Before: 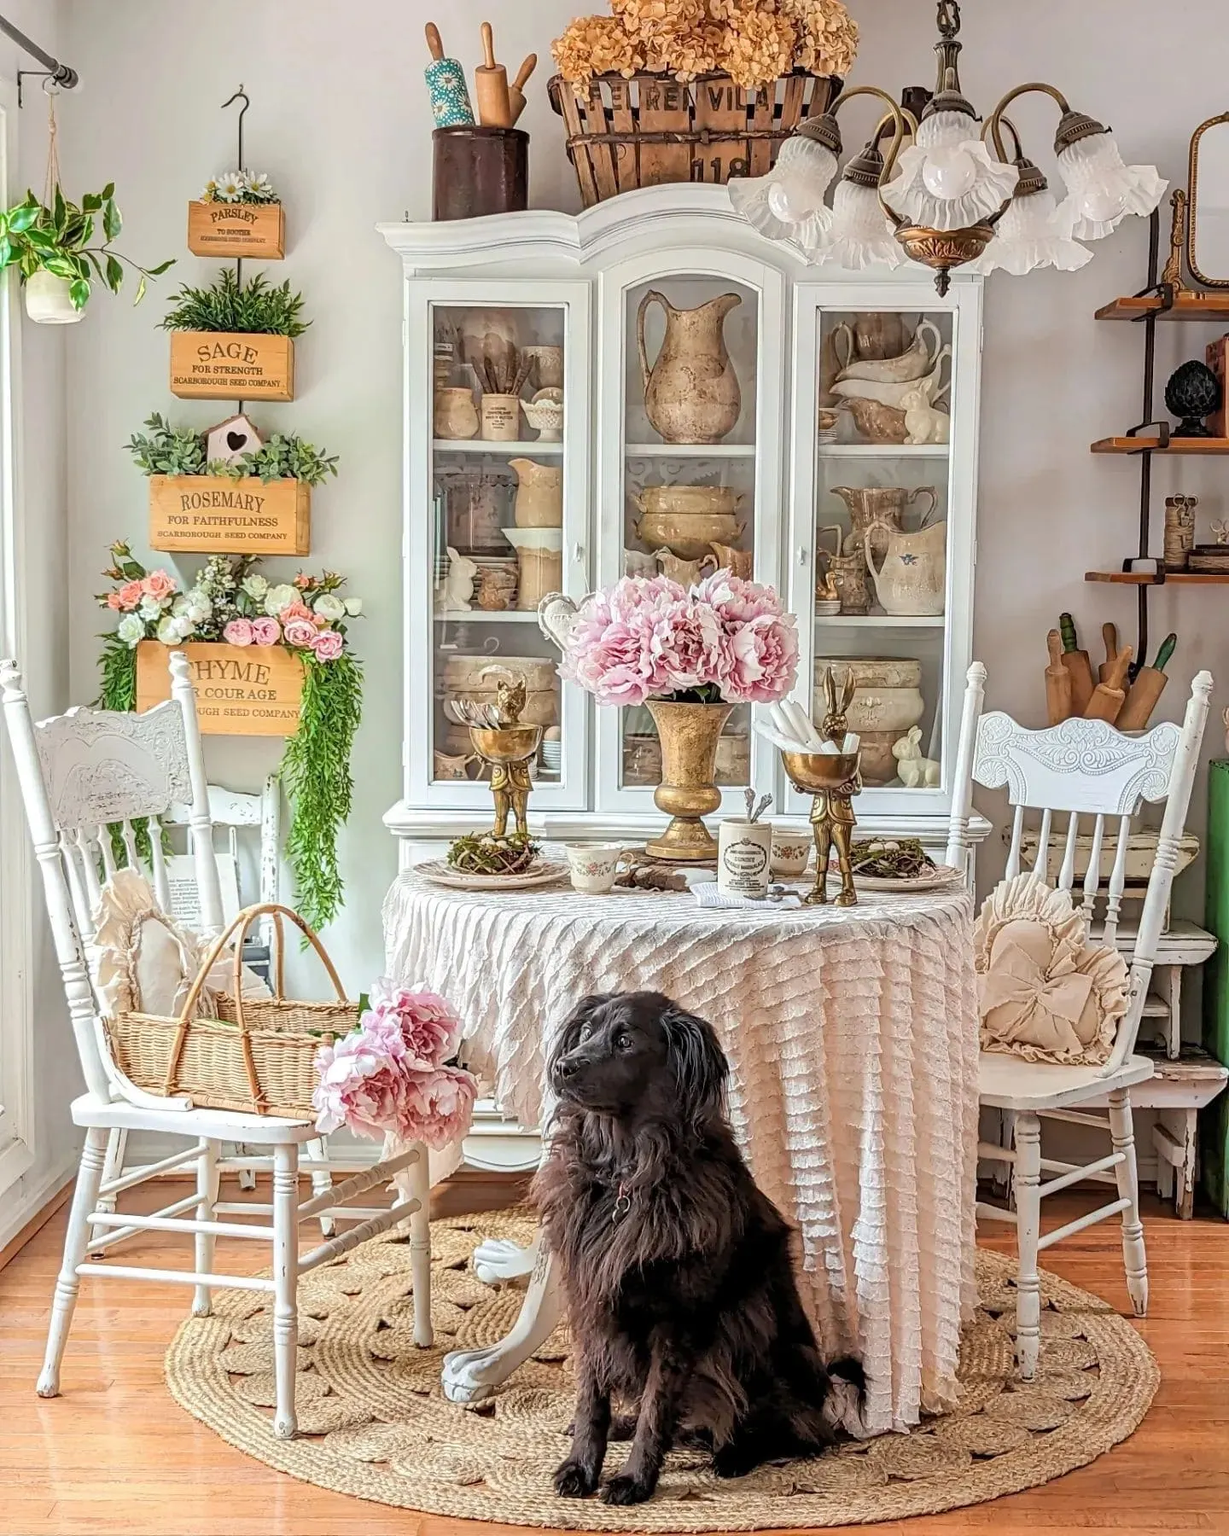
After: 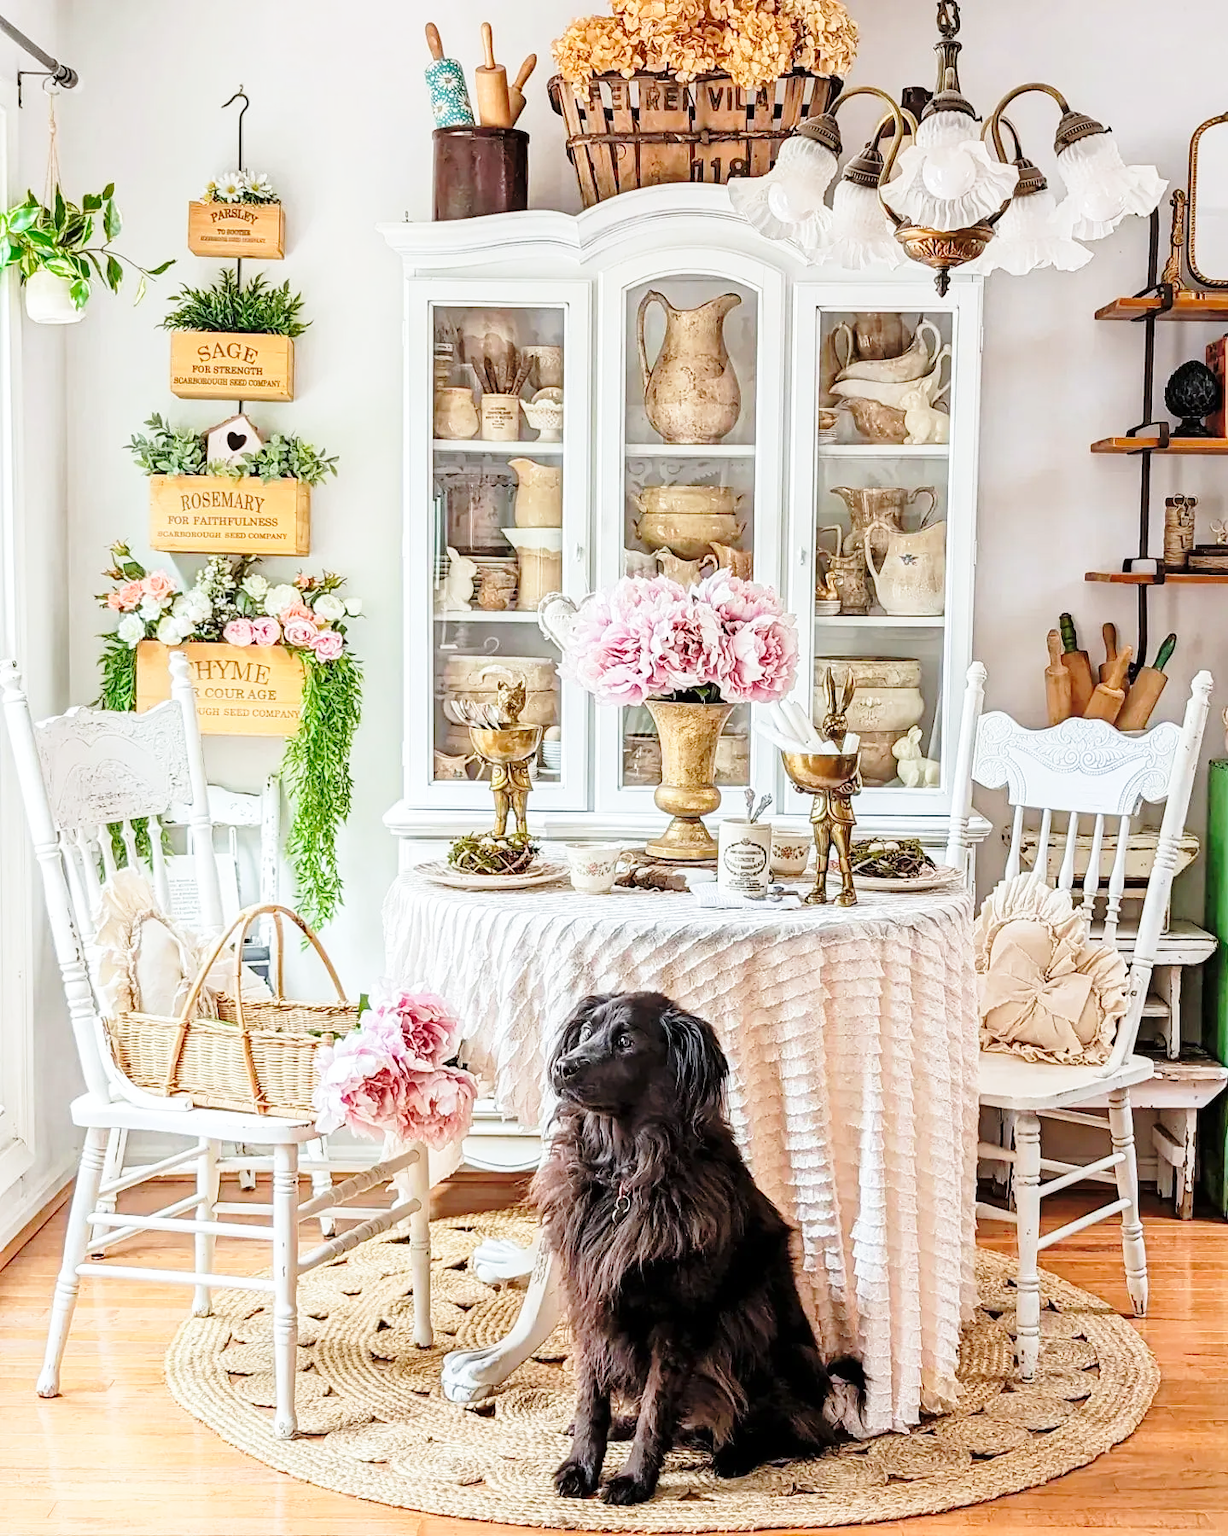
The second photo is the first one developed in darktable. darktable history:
white balance: red 0.982, blue 1.018
sharpen: radius 2.883, amount 0.868, threshold 47.523
base curve: curves: ch0 [(0, 0) (0.028, 0.03) (0.121, 0.232) (0.46, 0.748) (0.859, 0.968) (1, 1)], preserve colors none
